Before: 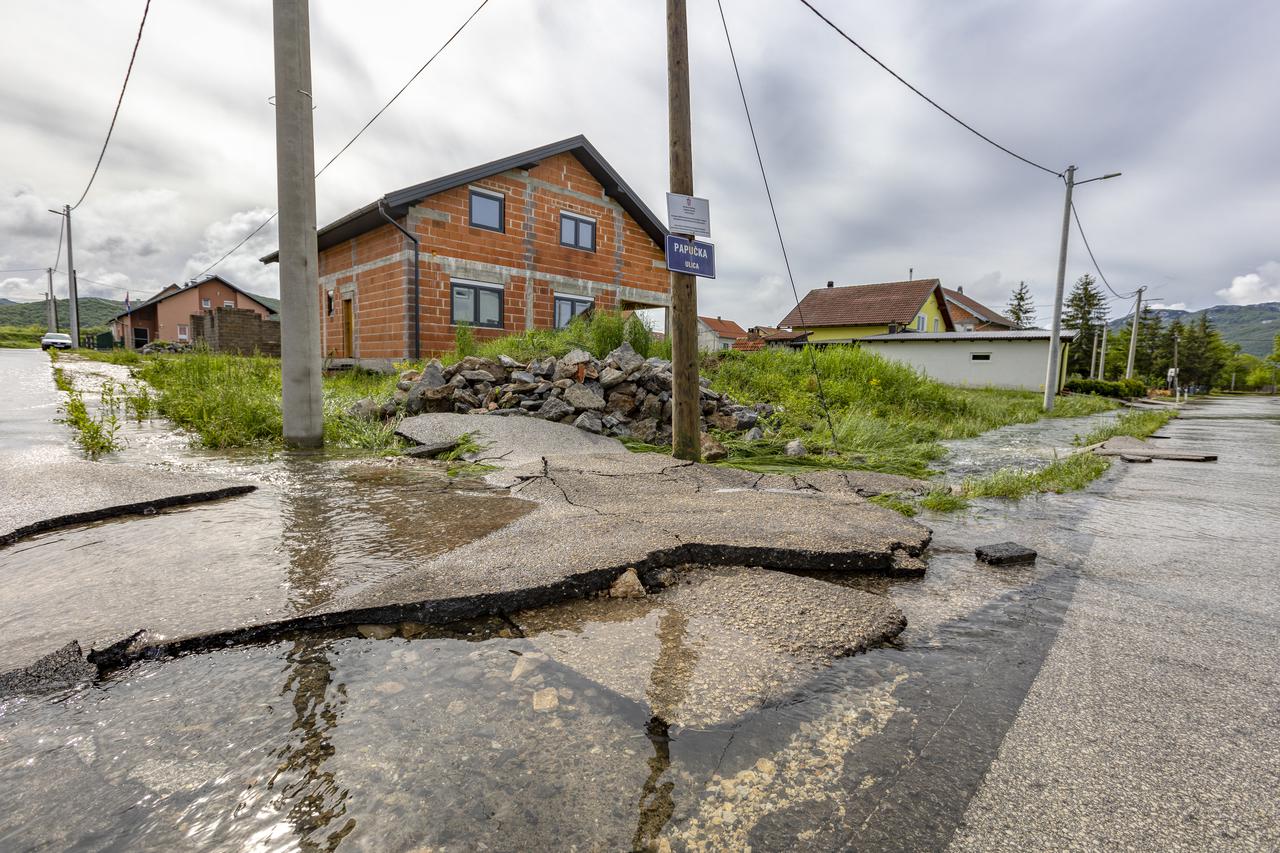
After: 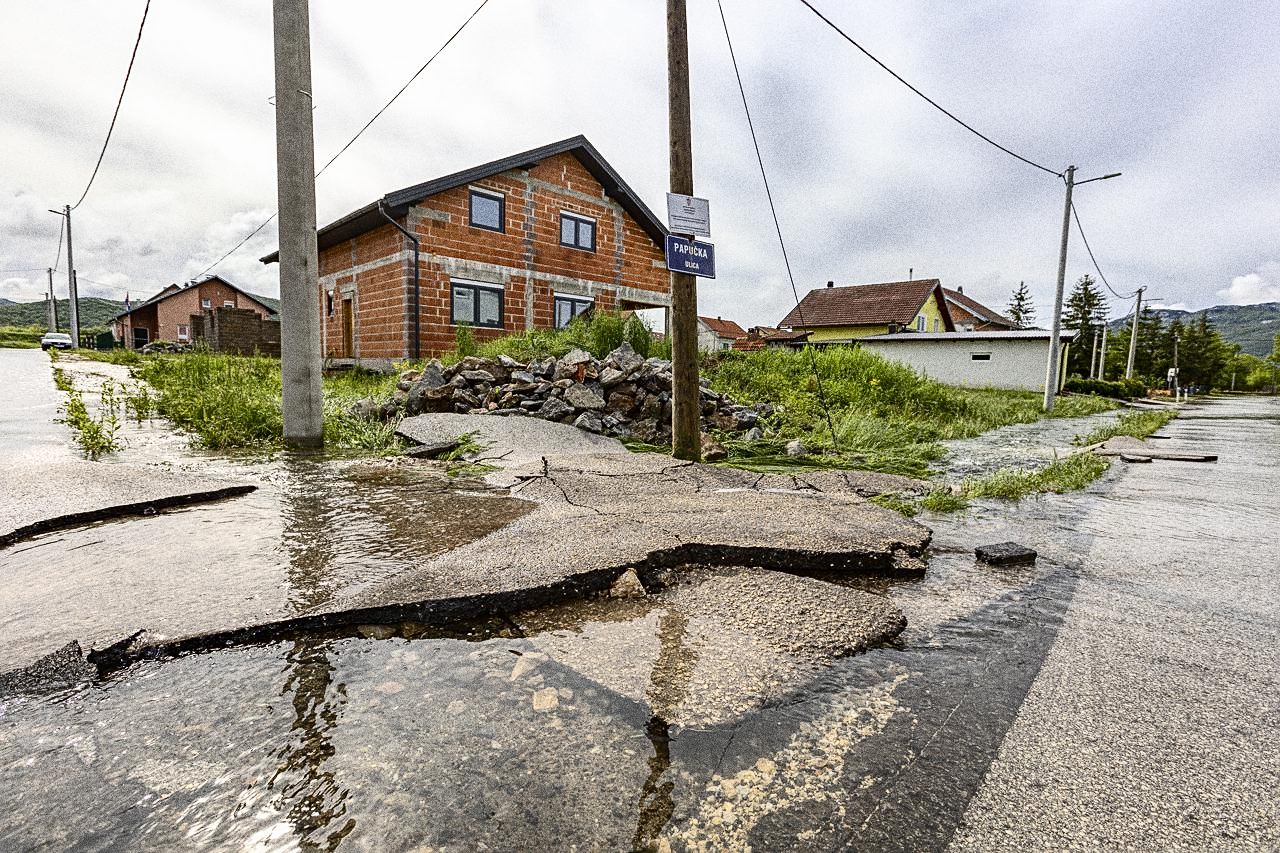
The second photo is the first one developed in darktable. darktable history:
contrast equalizer: octaves 7, y [[0.6 ×6], [0.55 ×6], [0 ×6], [0 ×6], [0 ×6]], mix -0.2
contrast brightness saturation: contrast 0.28
sharpen: on, module defaults
grain: coarseness 10.62 ISO, strength 55.56%
